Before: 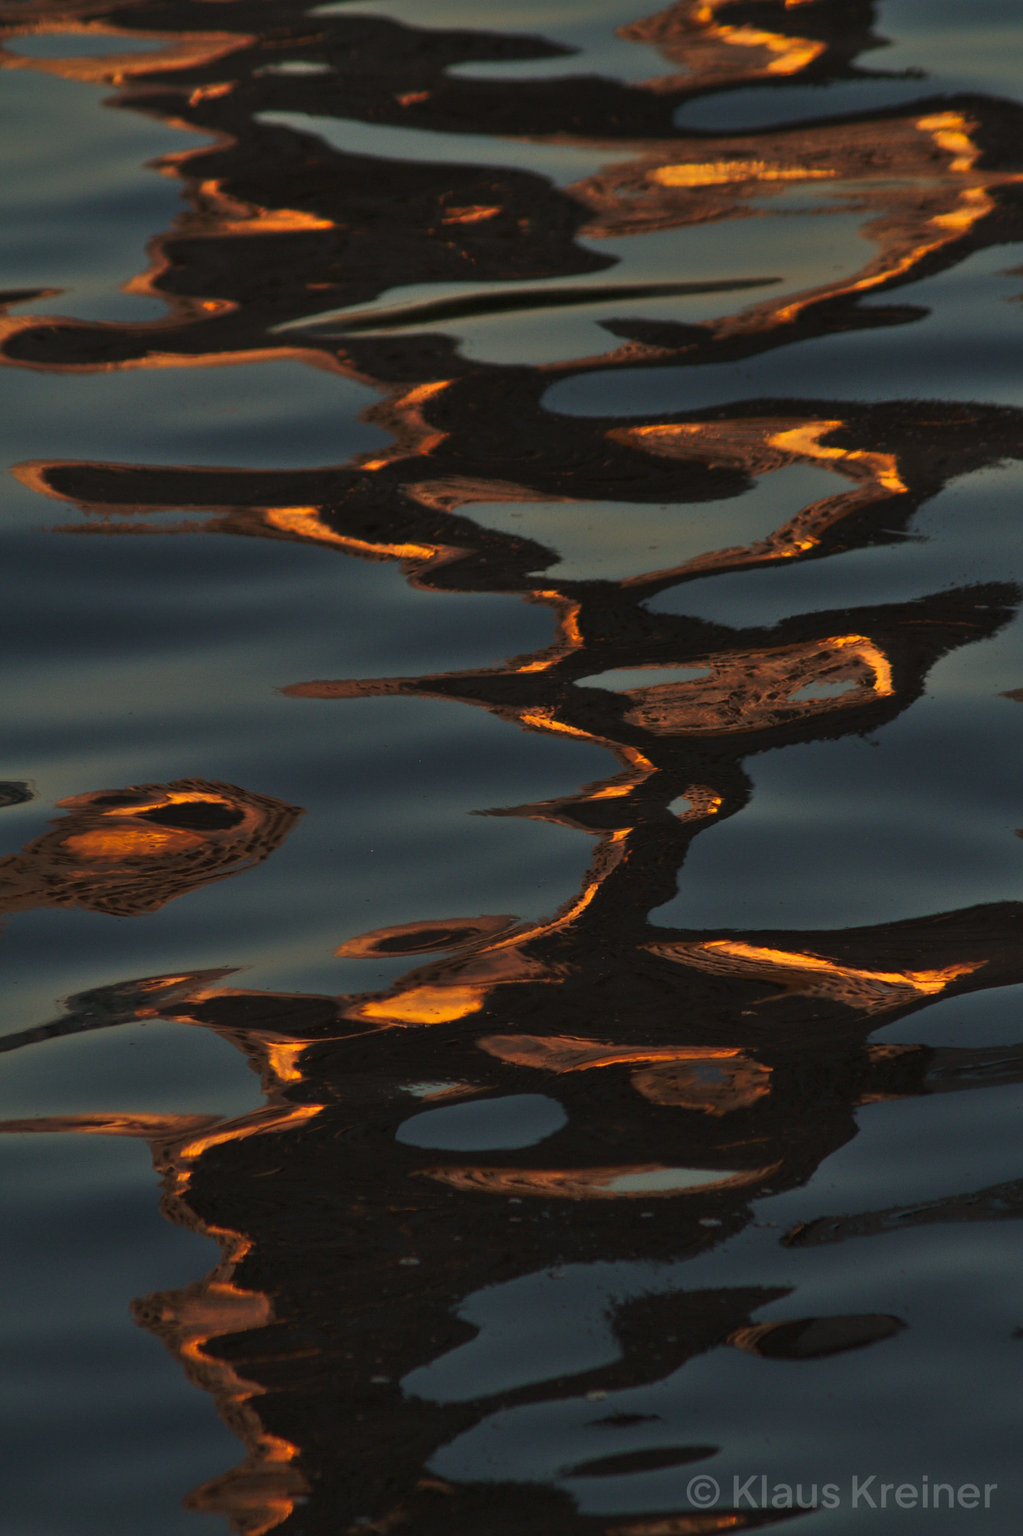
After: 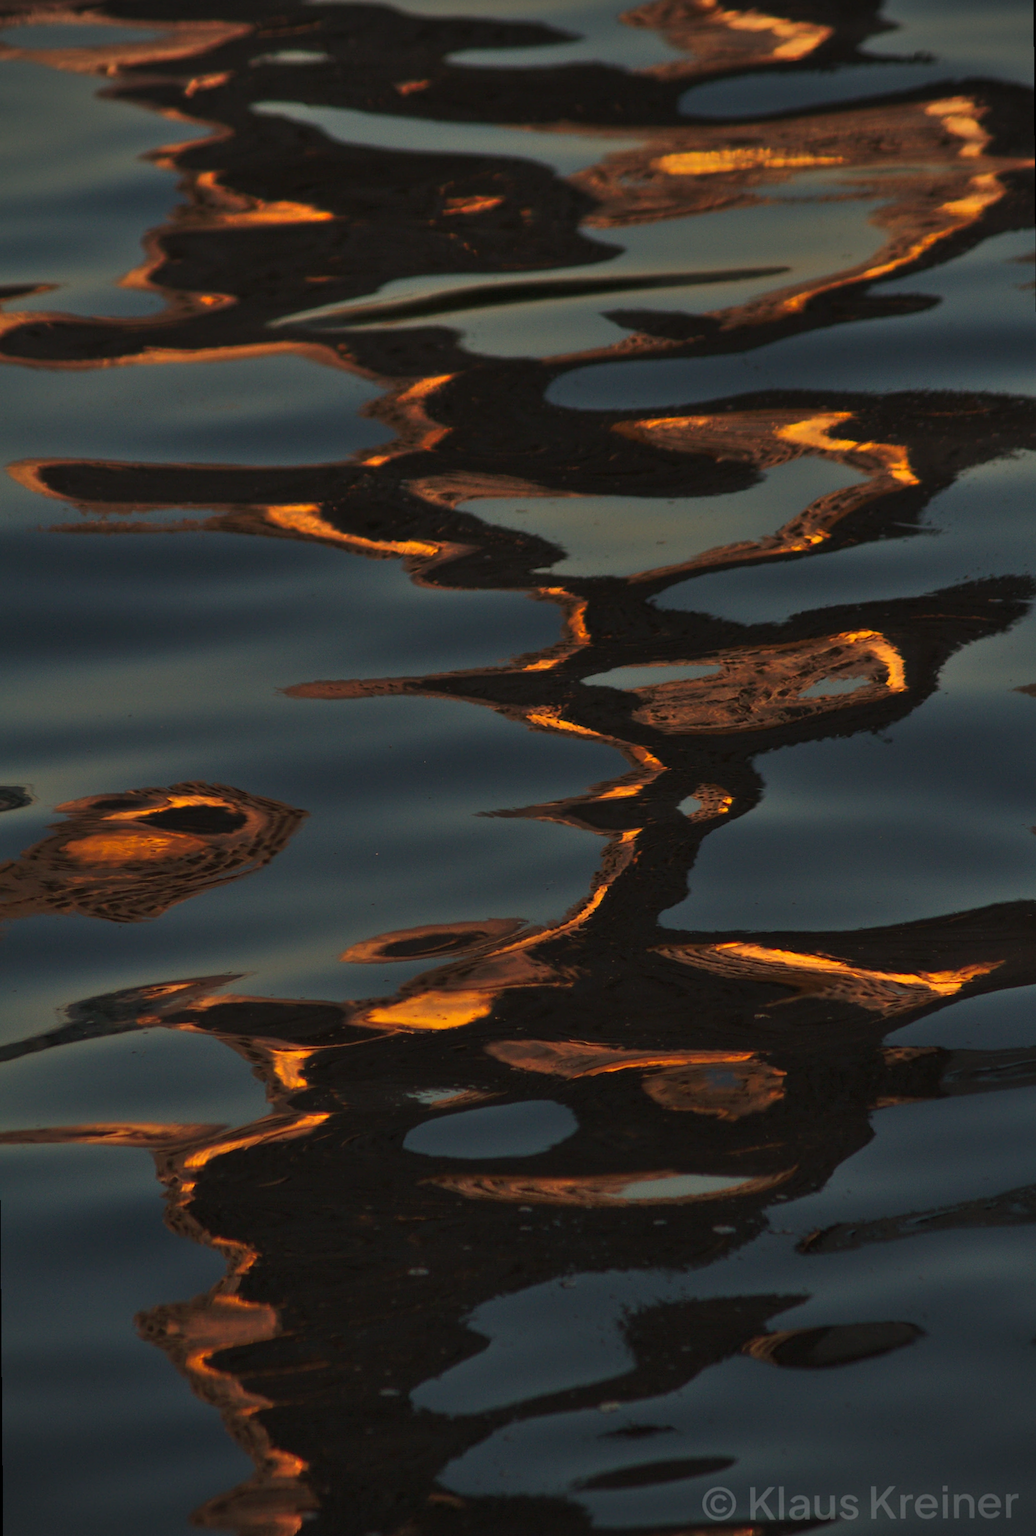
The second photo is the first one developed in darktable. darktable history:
rotate and perspective: rotation -0.45°, automatic cropping original format, crop left 0.008, crop right 0.992, crop top 0.012, crop bottom 0.988
vignetting: fall-off start 91.19%
